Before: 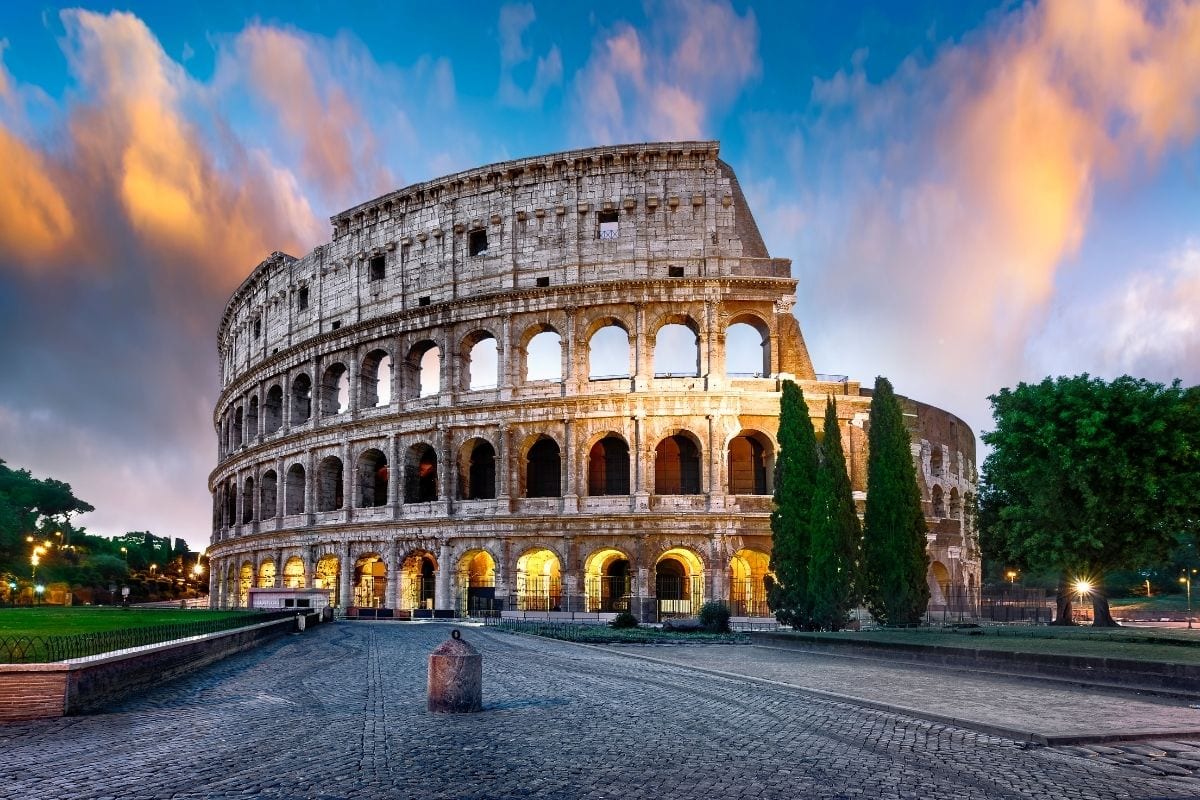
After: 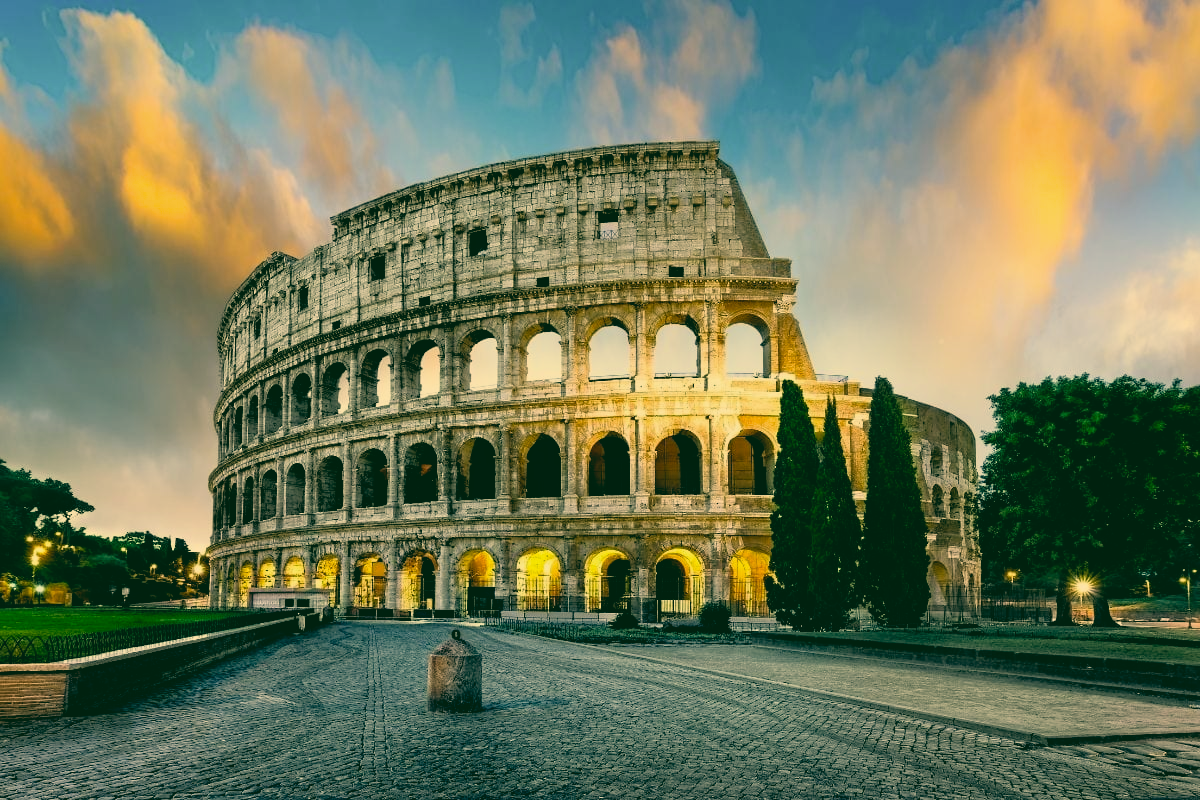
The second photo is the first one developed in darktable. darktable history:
contrast brightness saturation: contrast -0.137, brightness 0.05, saturation -0.119
filmic rgb: black relative exposure -4.91 EV, white relative exposure 2.82 EV, threshold 3.03 EV, hardness 3.7, enable highlight reconstruction true
color correction: highlights a* 5.63, highlights b* 33.8, shadows a* -25.54, shadows b* 3.85
